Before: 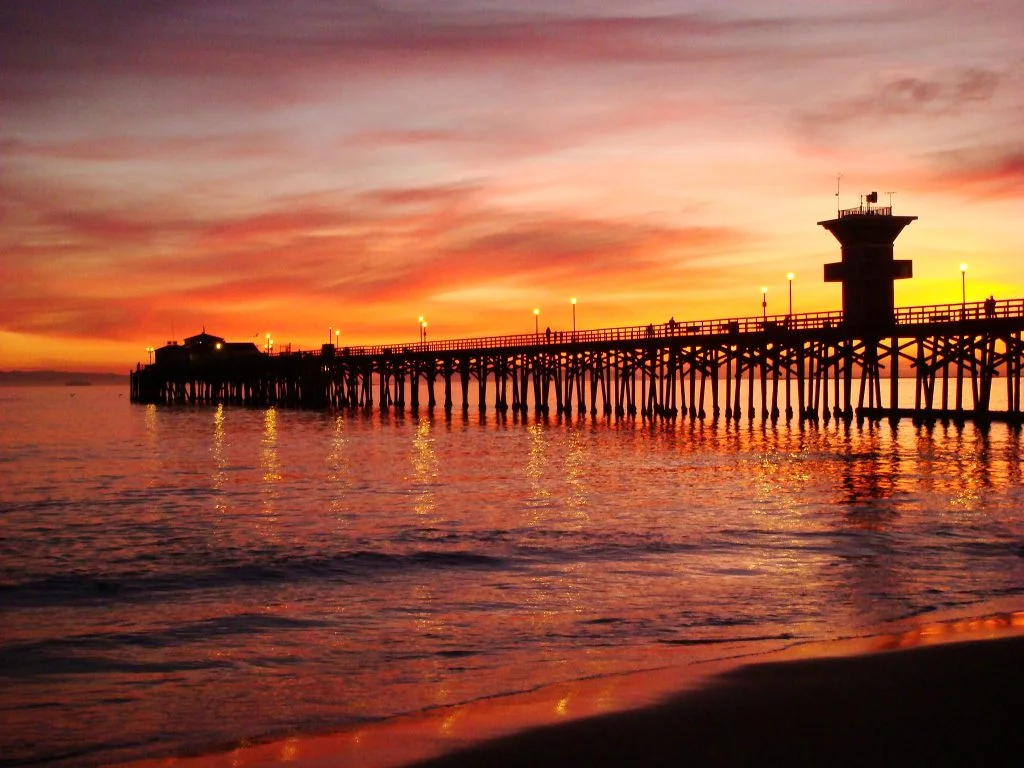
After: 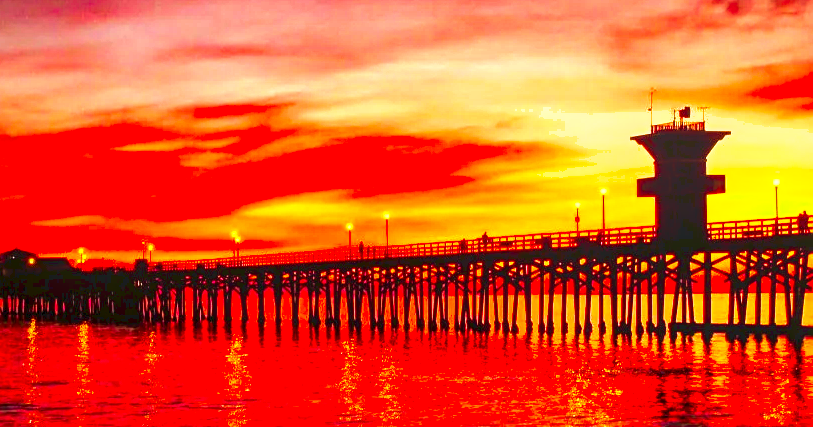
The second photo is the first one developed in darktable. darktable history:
exposure: black level correction 0.001, exposure 0.499 EV, compensate highlight preservation false
crop: left 18.357%, top 11.111%, right 2.212%, bottom 33.251%
local contrast: highlights 76%, shadows 55%, detail 177%, midtone range 0.21
shadows and highlights: shadows 22.49, highlights -48.76, soften with gaussian
color correction: highlights b* -0.008, saturation 2.18
sharpen: amount 0.203
tone curve: curves: ch0 [(0, 0) (0.003, 0.038) (0.011, 0.035) (0.025, 0.03) (0.044, 0.044) (0.069, 0.062) (0.1, 0.087) (0.136, 0.114) (0.177, 0.15) (0.224, 0.193) (0.277, 0.242) (0.335, 0.299) (0.399, 0.361) (0.468, 0.437) (0.543, 0.521) (0.623, 0.614) (0.709, 0.717) (0.801, 0.817) (0.898, 0.913) (1, 1)], preserve colors none
